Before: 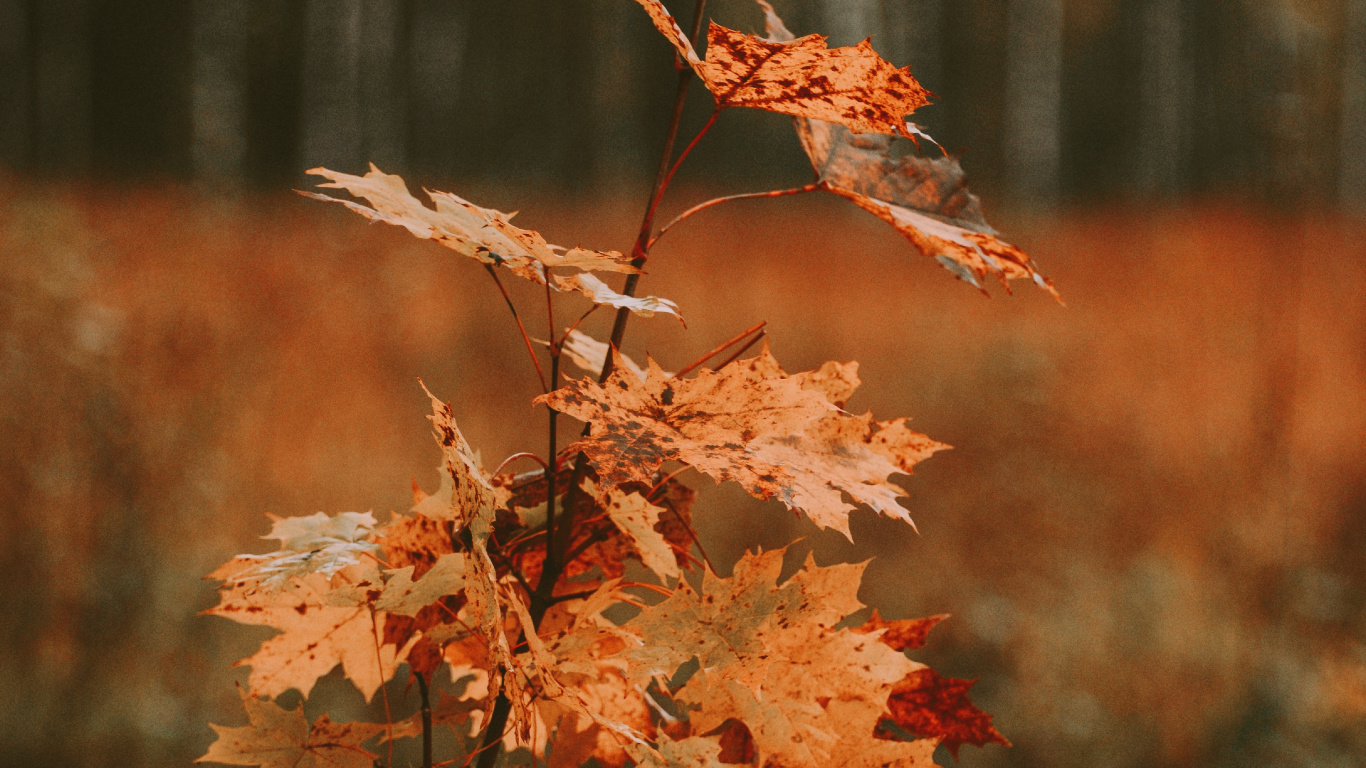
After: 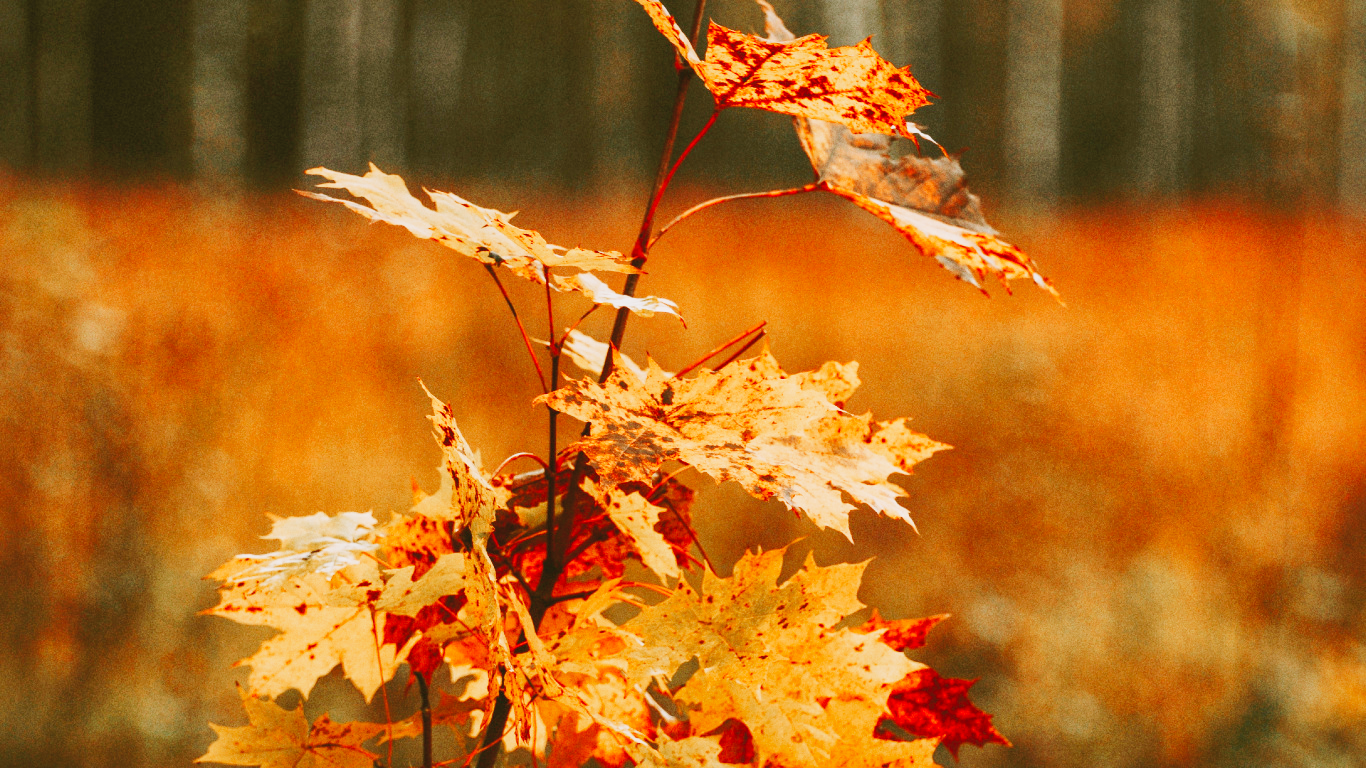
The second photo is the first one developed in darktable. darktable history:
shadows and highlights: on, module defaults
tone equalizer: -8 EV -0.002 EV, -7 EV 0.005 EV, -6 EV -0.009 EV, -5 EV 0.011 EV, -4 EV -0.012 EV, -3 EV 0.007 EV, -2 EV -0.062 EV, -1 EV -0.293 EV, +0 EV -0.582 EV, smoothing diameter 2%, edges refinement/feathering 20, mask exposure compensation -1.57 EV, filter diffusion 5
base curve: curves: ch0 [(0, 0) (0, 0.001) (0.001, 0.001) (0.004, 0.002) (0.007, 0.004) (0.015, 0.013) (0.033, 0.045) (0.052, 0.096) (0.075, 0.17) (0.099, 0.241) (0.163, 0.42) (0.219, 0.55) (0.259, 0.616) (0.327, 0.722) (0.365, 0.765) (0.522, 0.873) (0.547, 0.881) (0.689, 0.919) (0.826, 0.952) (1, 1)], preserve colors none
